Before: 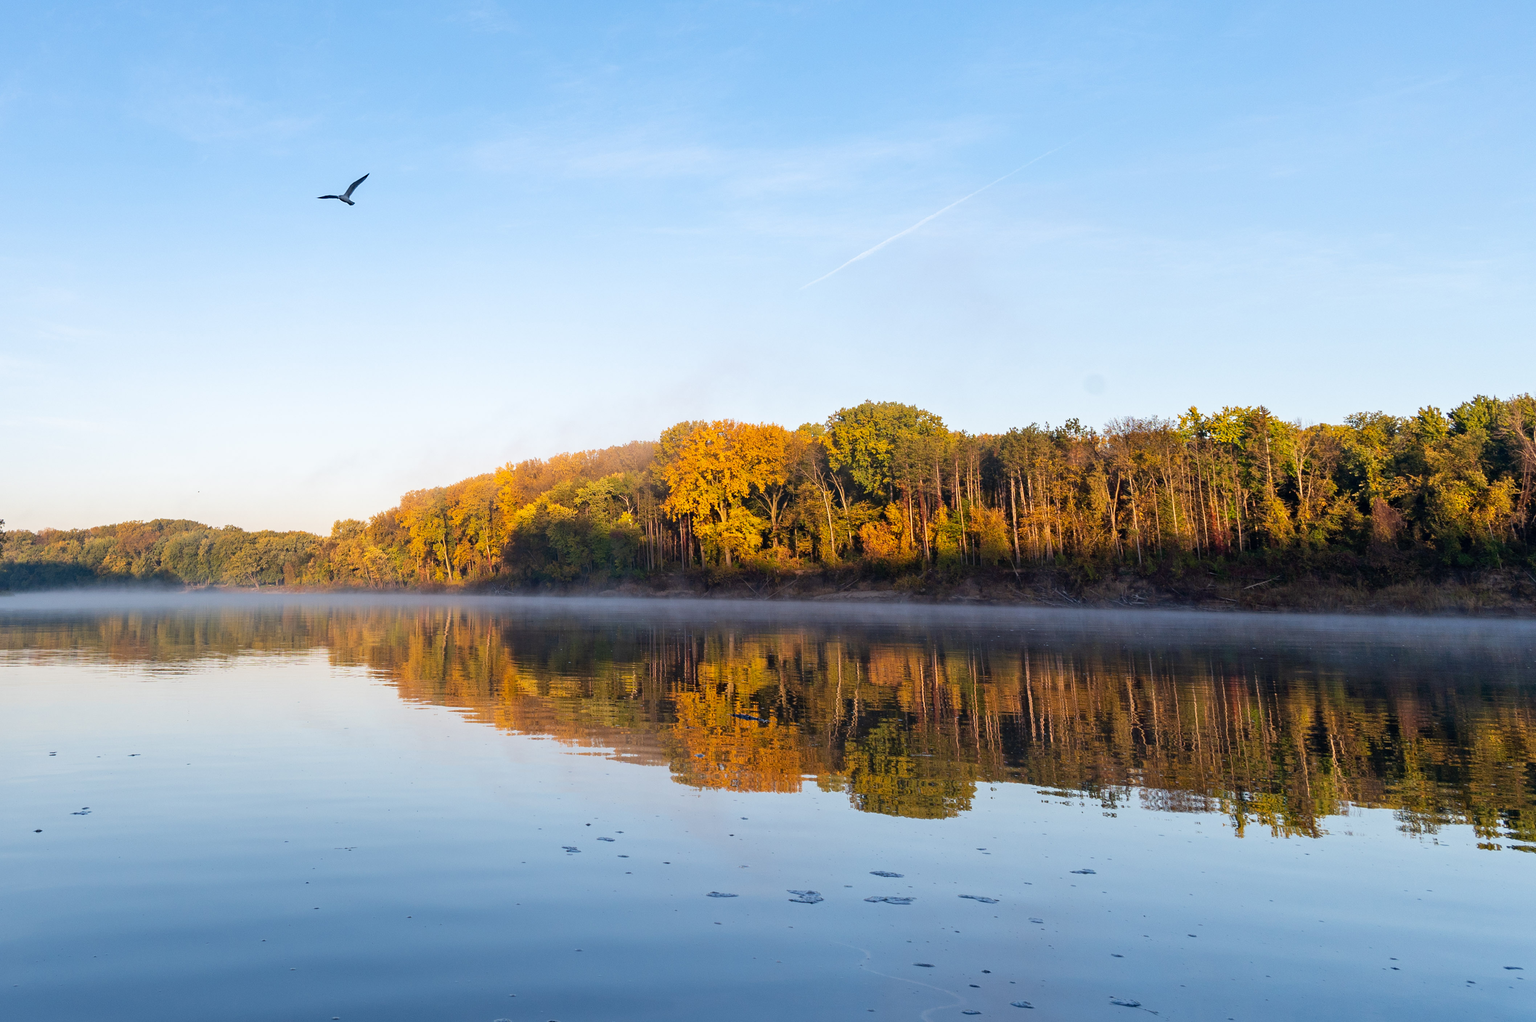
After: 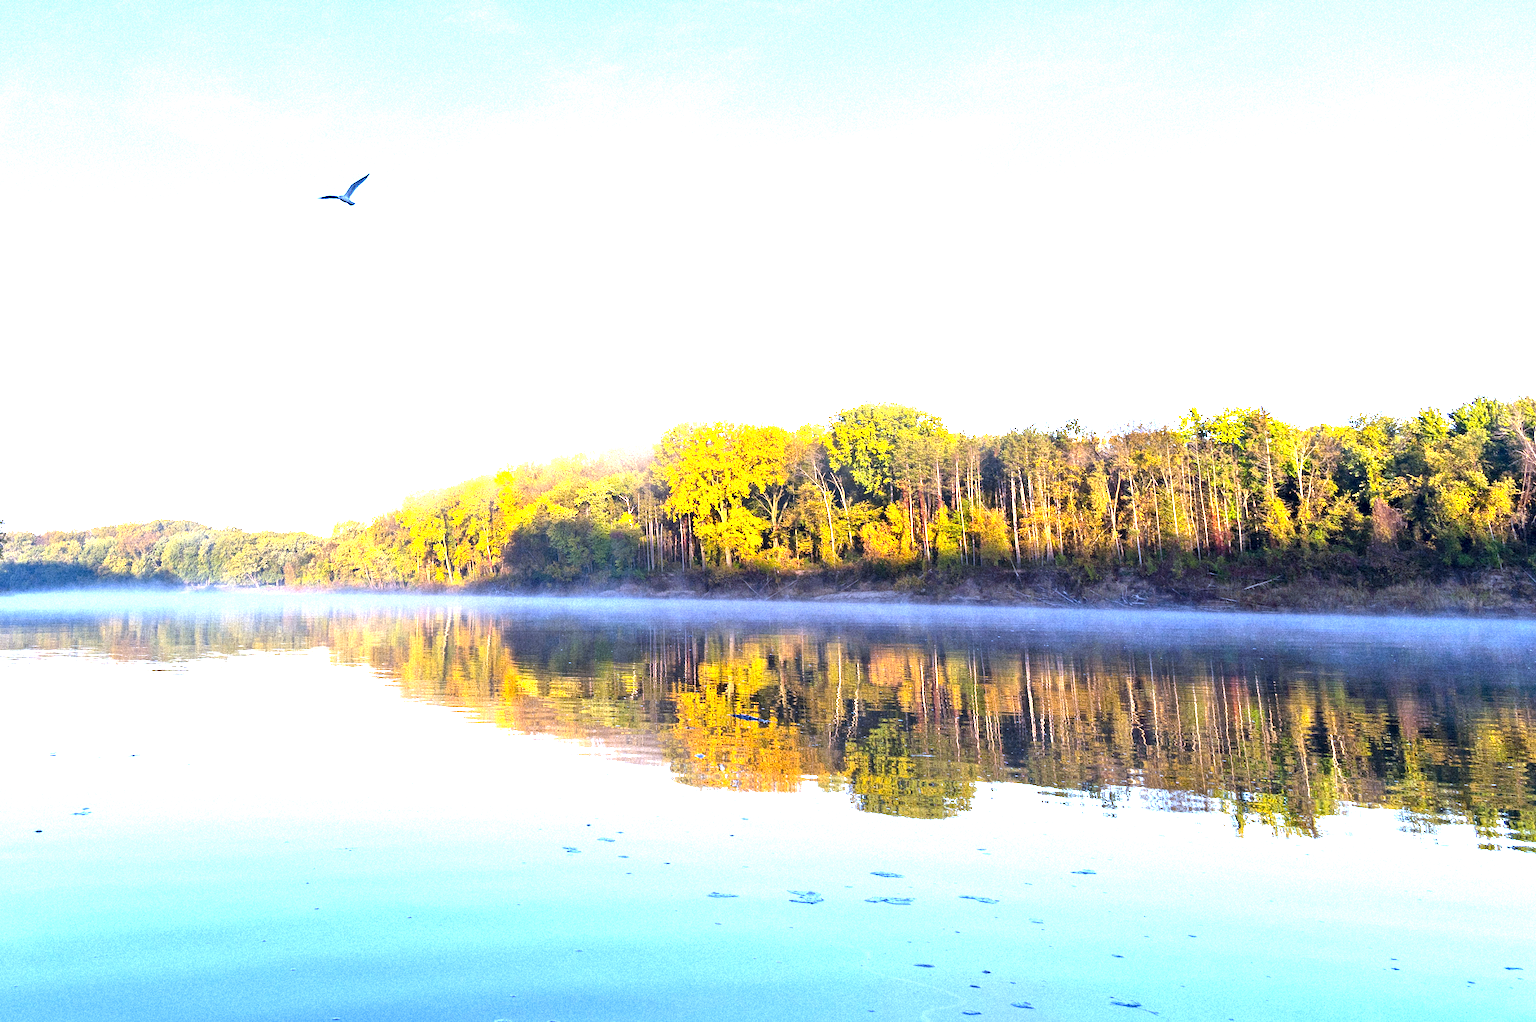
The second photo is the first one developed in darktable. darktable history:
grain: coarseness 9.38 ISO, strength 34.99%, mid-tones bias 0%
exposure: black level correction 0.001, exposure 2.607 EV, compensate exposure bias true, compensate highlight preservation false
white balance: red 0.871, blue 1.249
